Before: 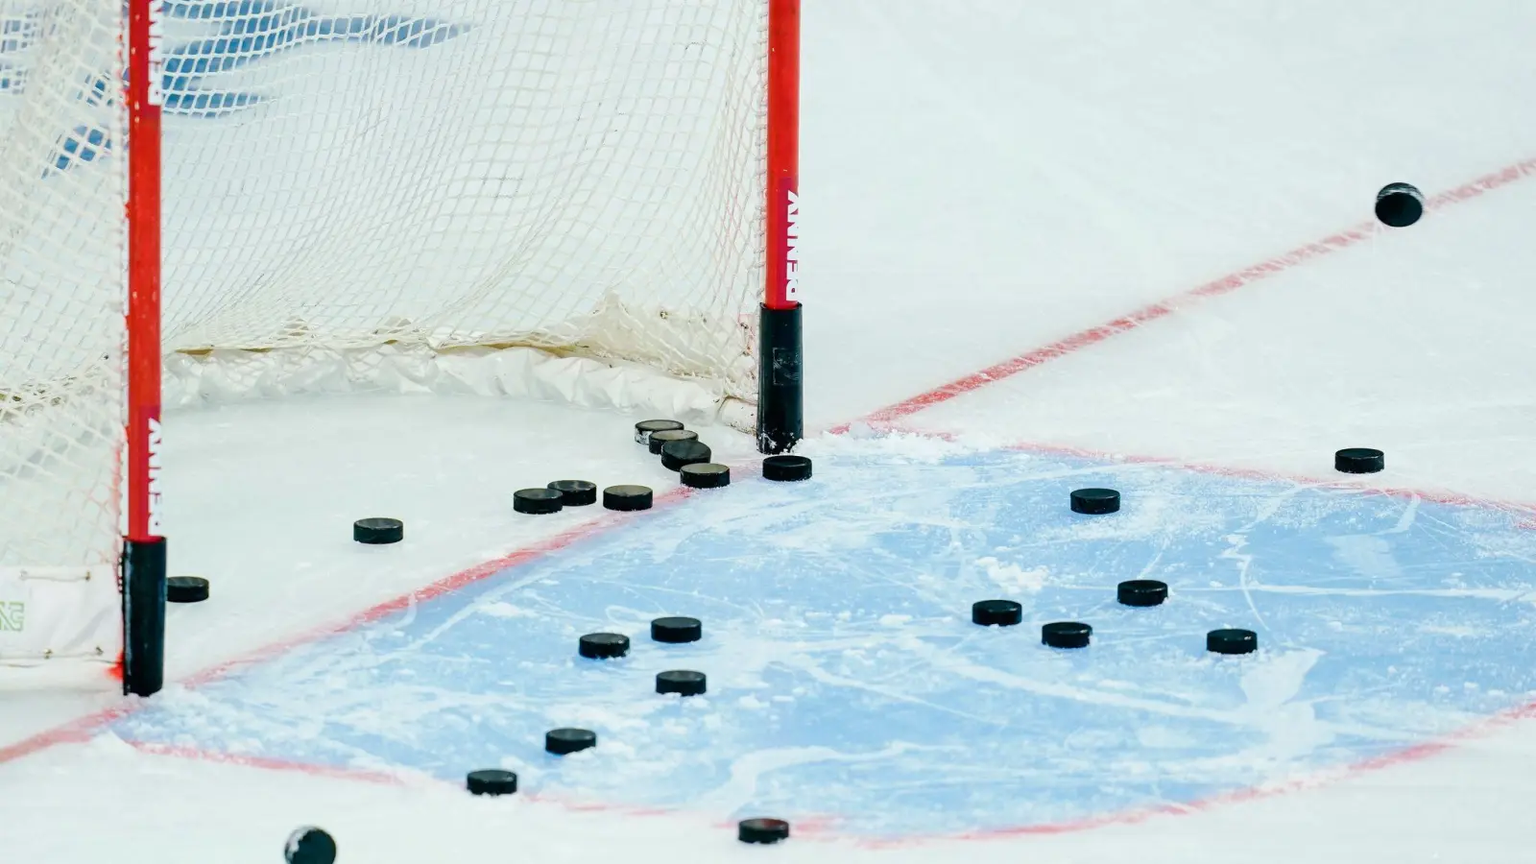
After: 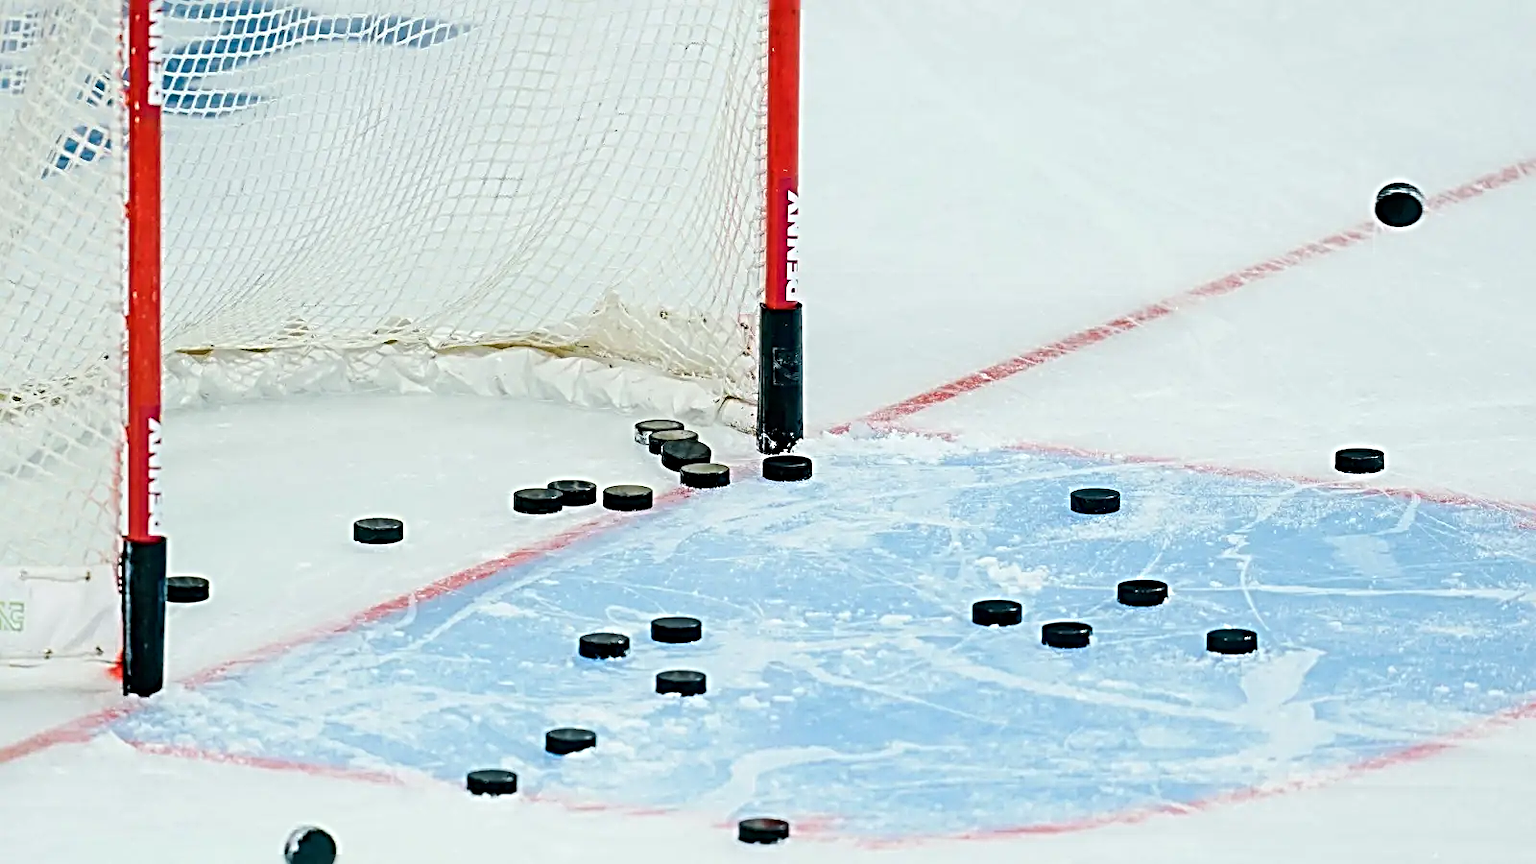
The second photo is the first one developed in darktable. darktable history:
sharpen: radius 3.701, amount 0.934
